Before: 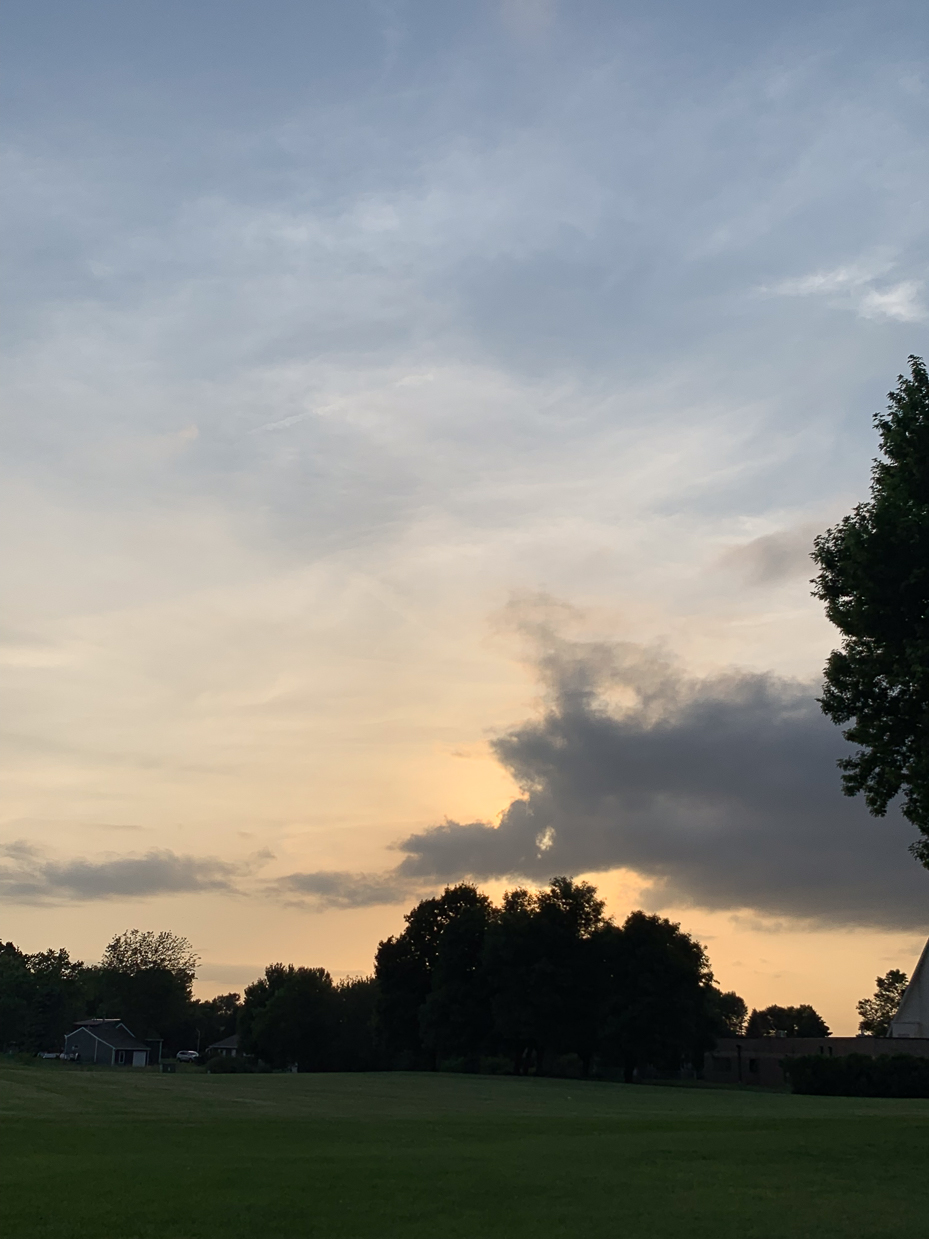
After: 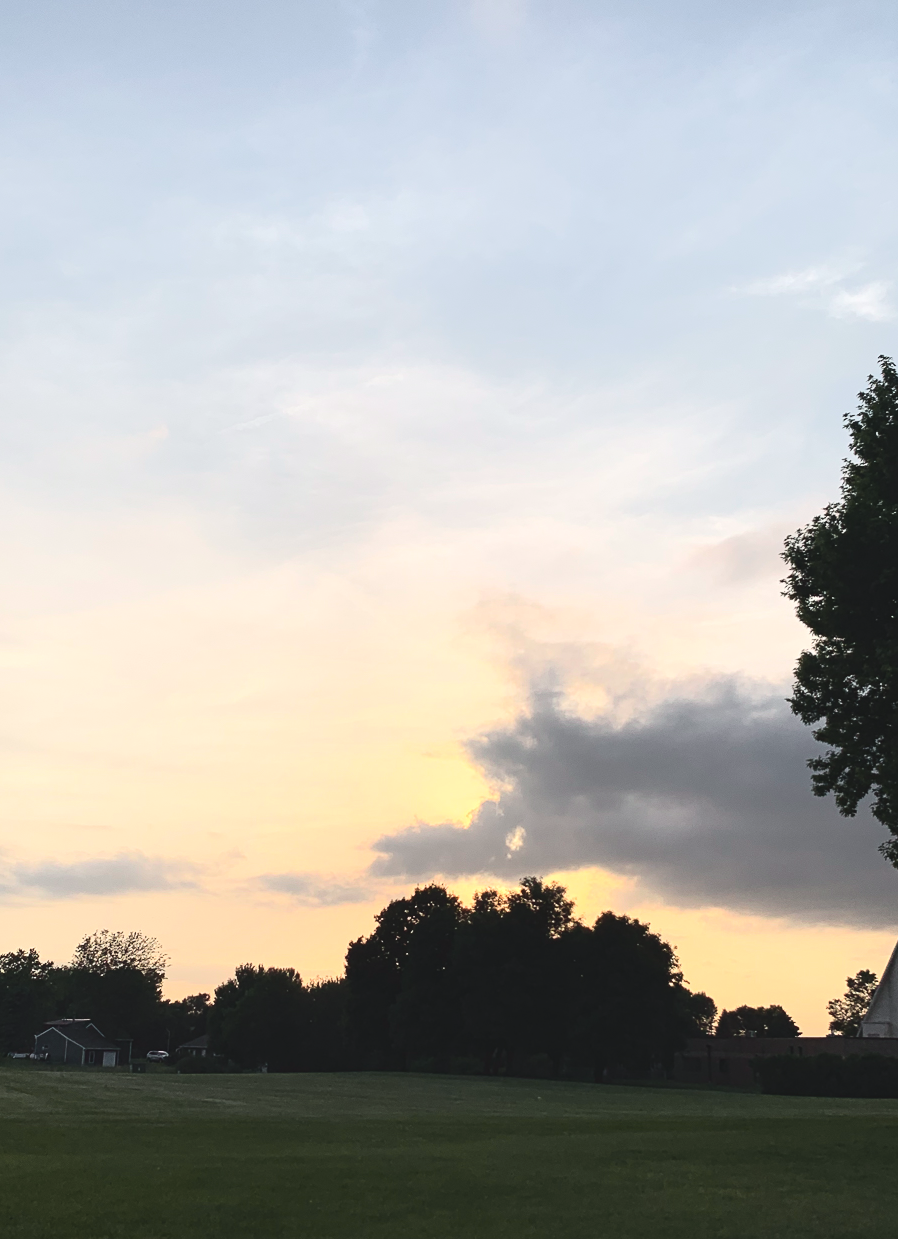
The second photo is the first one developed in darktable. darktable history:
exposure: black level correction -0.005, exposure 1 EV, compensate highlight preservation false
crop and rotate: left 3.238%
tone curve: curves: ch0 [(0, 0.032) (0.094, 0.08) (0.265, 0.208) (0.41, 0.417) (0.498, 0.496) (0.638, 0.673) (0.819, 0.841) (0.96, 0.899)]; ch1 [(0, 0) (0.161, 0.092) (0.37, 0.302) (0.417, 0.434) (0.495, 0.498) (0.576, 0.589) (0.725, 0.765) (1, 1)]; ch2 [(0, 0) (0.352, 0.403) (0.45, 0.469) (0.521, 0.515) (0.59, 0.579) (1, 1)], color space Lab, independent channels, preserve colors none
